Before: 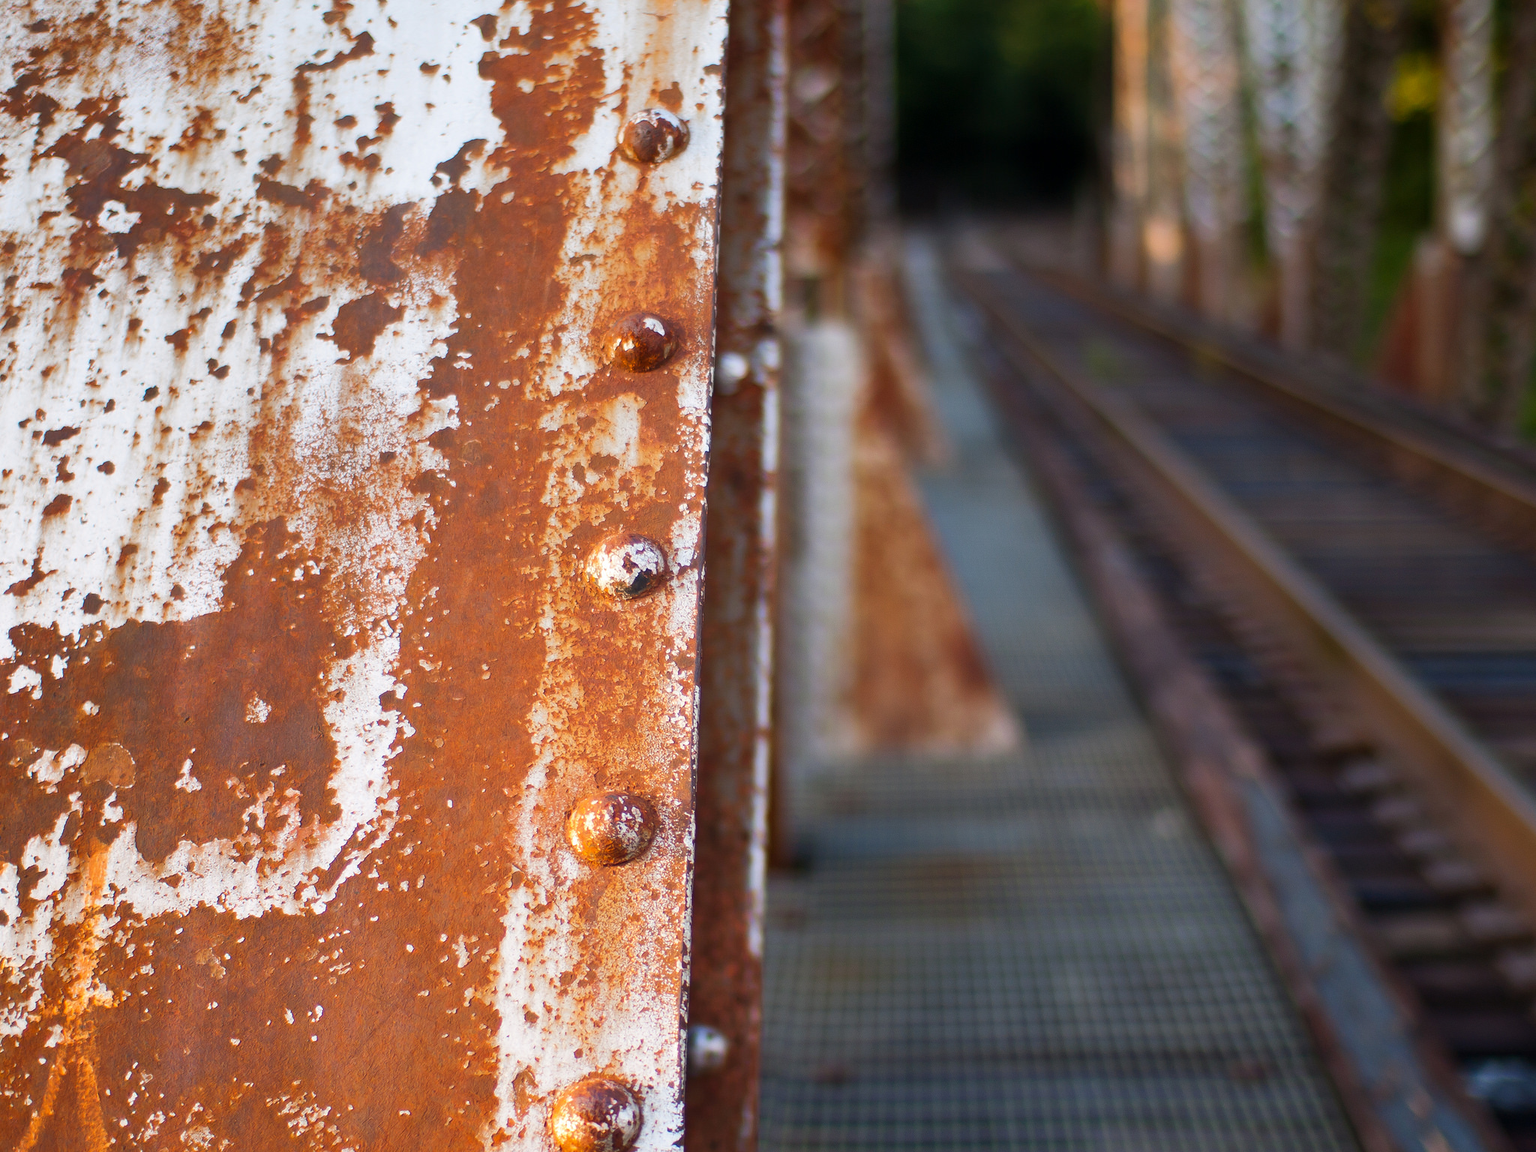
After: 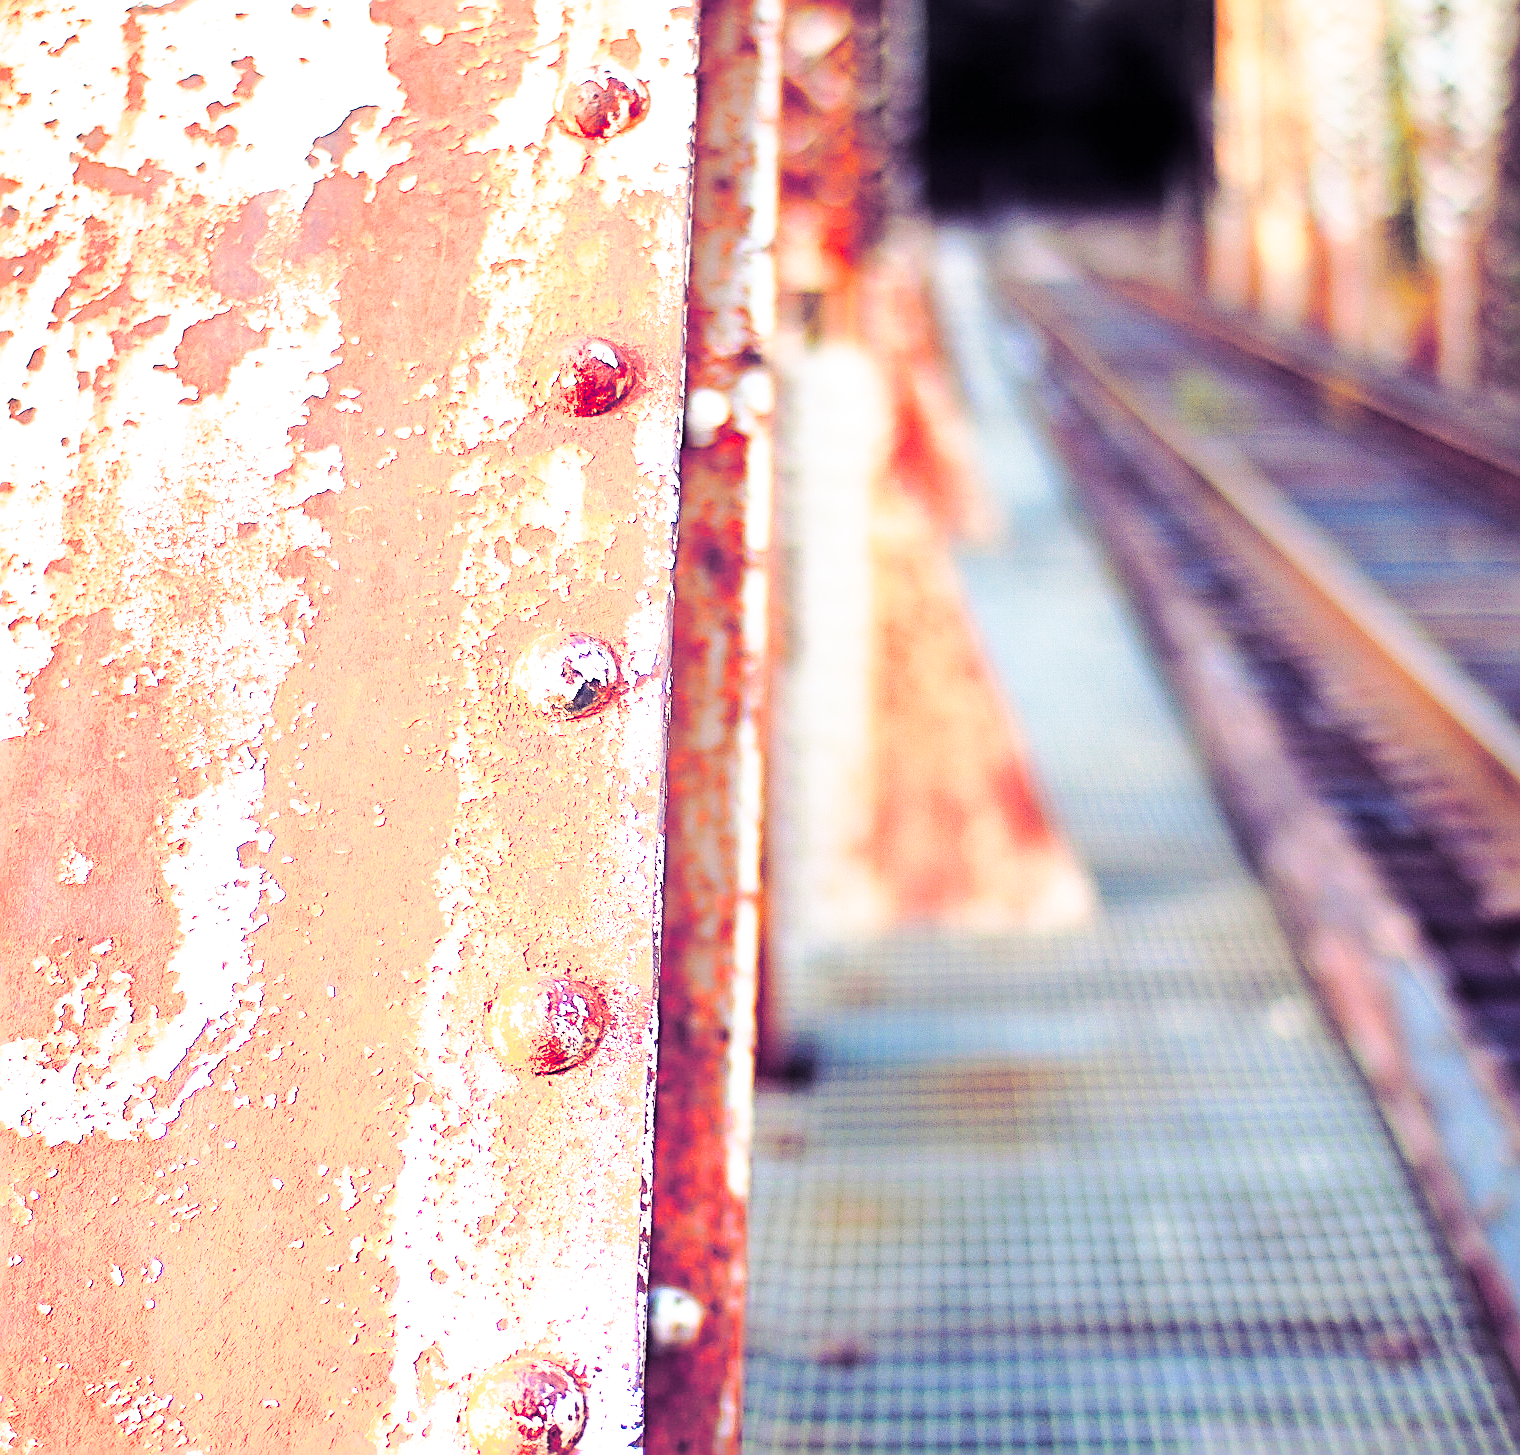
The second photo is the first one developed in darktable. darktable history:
crop and rotate: left 13.15%, top 5.251%, right 12.609%
base curve: curves: ch0 [(0, 0) (0.028, 0.03) (0.121, 0.232) (0.46, 0.748) (0.859, 0.968) (1, 1)], preserve colors none
tone equalizer: on, module defaults
exposure: exposure 1 EV, compensate highlight preservation false
sharpen: radius 3.025, amount 0.757
split-toning: shadows › hue 255.6°, shadows › saturation 0.66, highlights › hue 43.2°, highlights › saturation 0.68, balance -50.1
color zones: curves: ch1 [(0.263, 0.53) (0.376, 0.287) (0.487, 0.512) (0.748, 0.547) (1, 0.513)]; ch2 [(0.262, 0.45) (0.751, 0.477)], mix 31.98%
tone curve: curves: ch0 [(0, 0) (0.004, 0.001) (0.133, 0.132) (0.325, 0.395) (0.455, 0.565) (0.832, 0.925) (1, 1)], color space Lab, linked channels, preserve colors none
